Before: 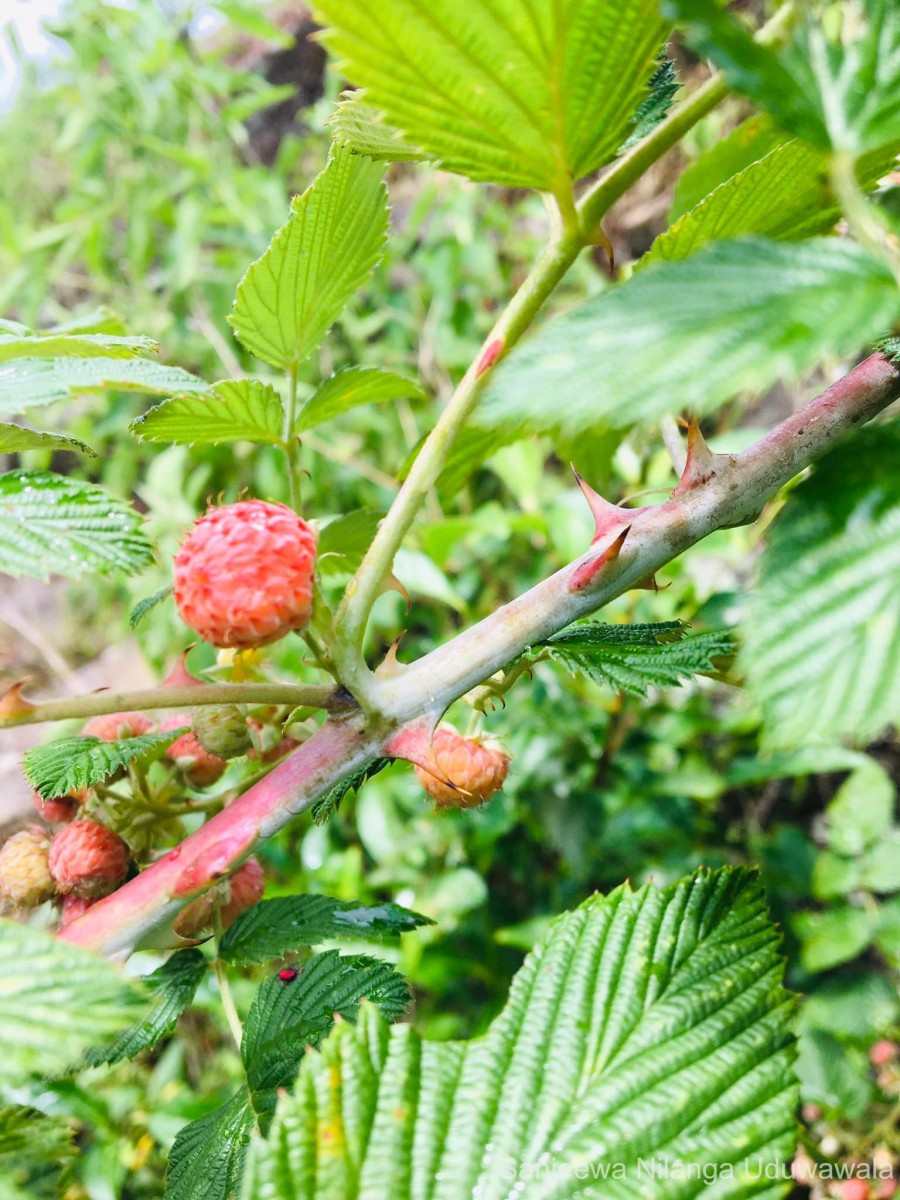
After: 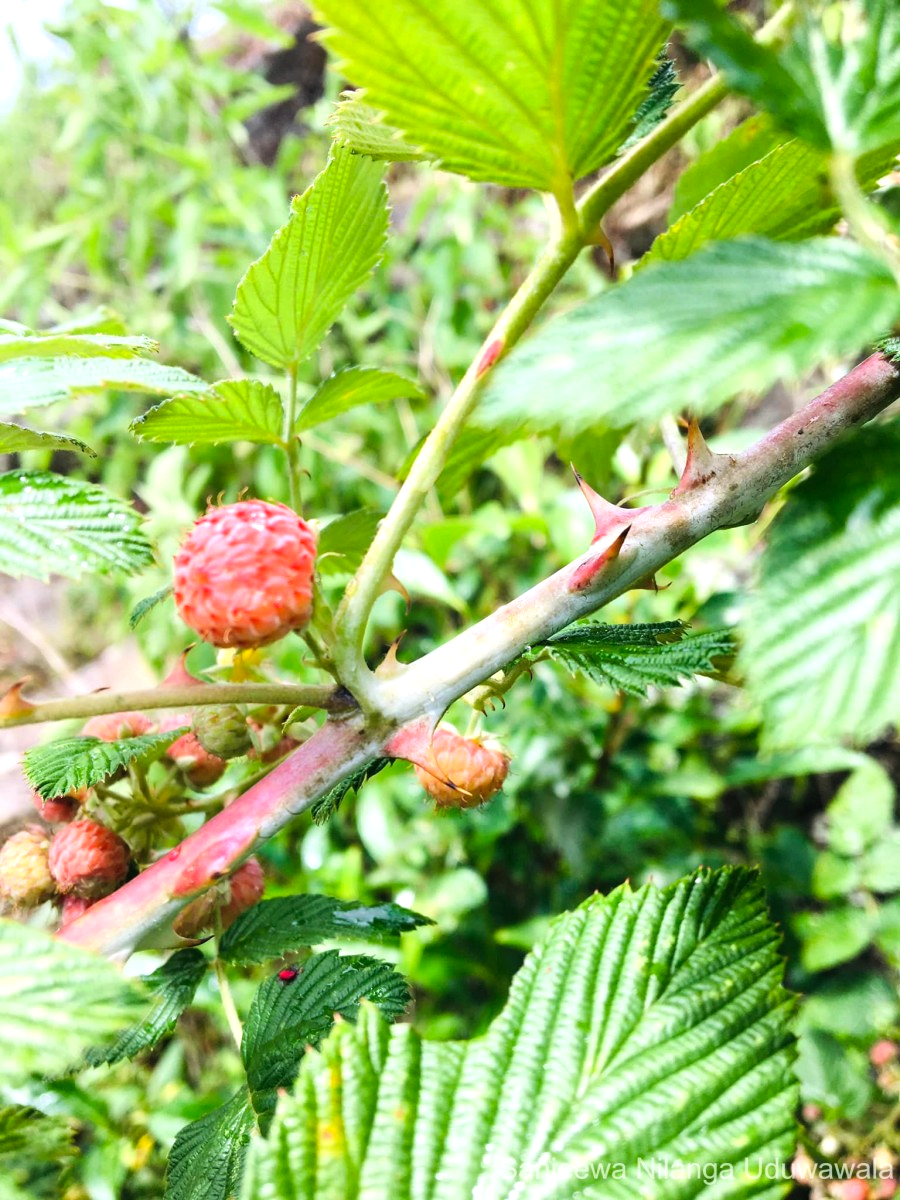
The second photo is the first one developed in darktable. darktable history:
tone equalizer: -8 EV -0.417 EV, -7 EV -0.389 EV, -6 EV -0.333 EV, -5 EV -0.222 EV, -3 EV 0.222 EV, -2 EV 0.333 EV, -1 EV 0.389 EV, +0 EV 0.417 EV, edges refinement/feathering 500, mask exposure compensation -1.57 EV, preserve details no
vibrance: vibrance 10%
